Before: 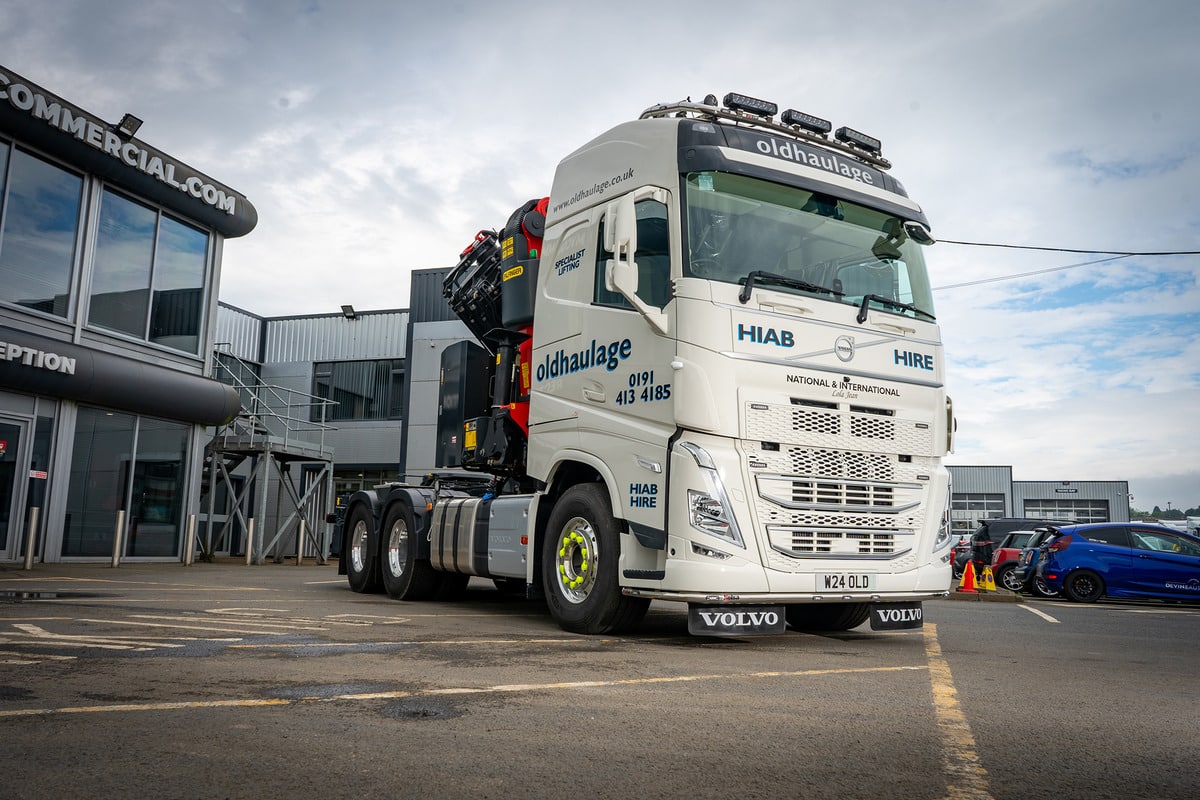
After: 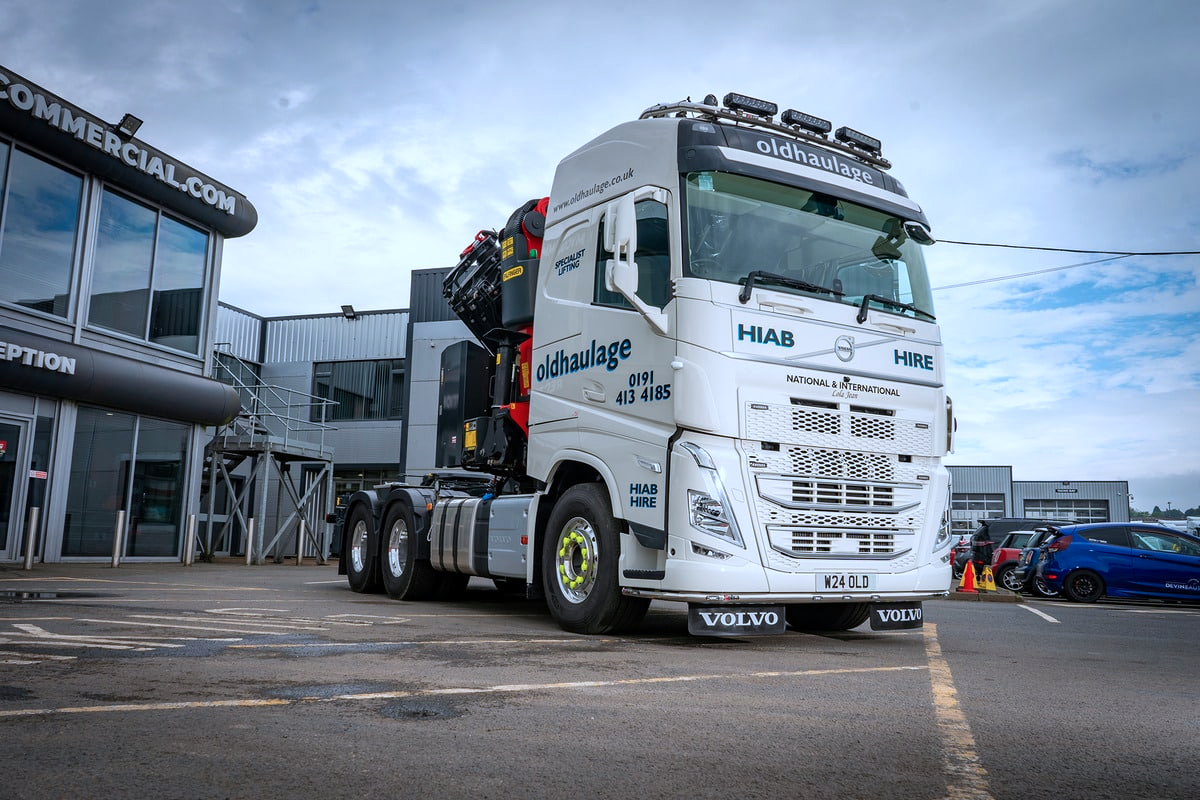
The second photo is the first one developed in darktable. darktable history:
color correction: highlights a* -1.99, highlights b* -18.64
shadows and highlights: shadows 36, highlights -34.76, soften with gaussian
